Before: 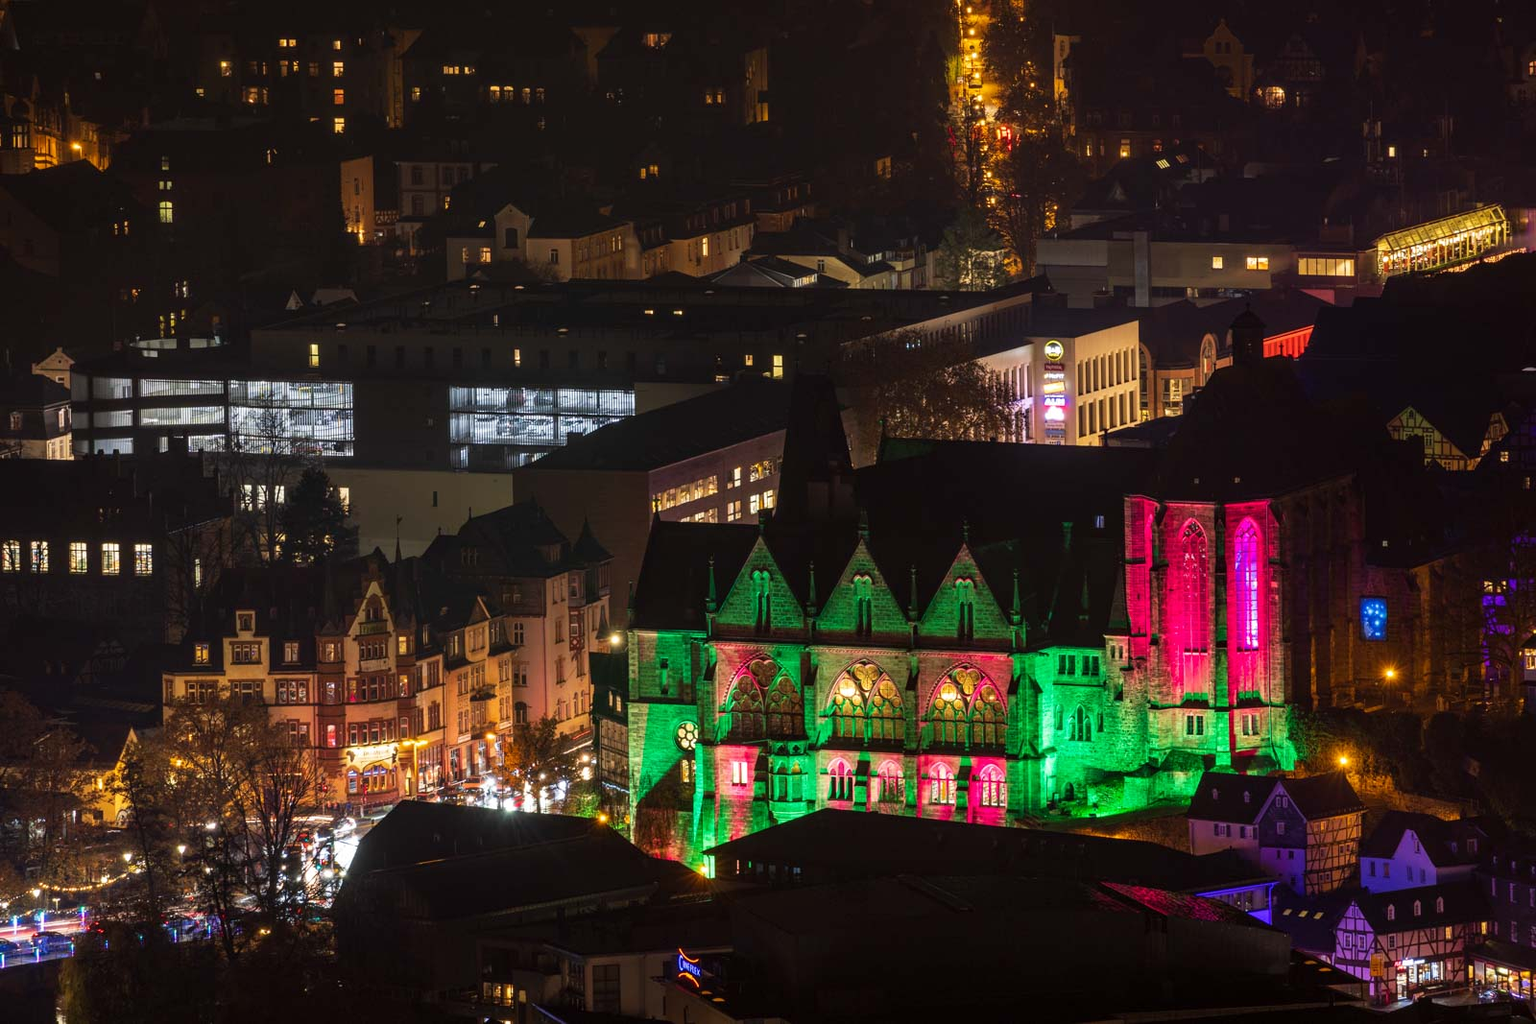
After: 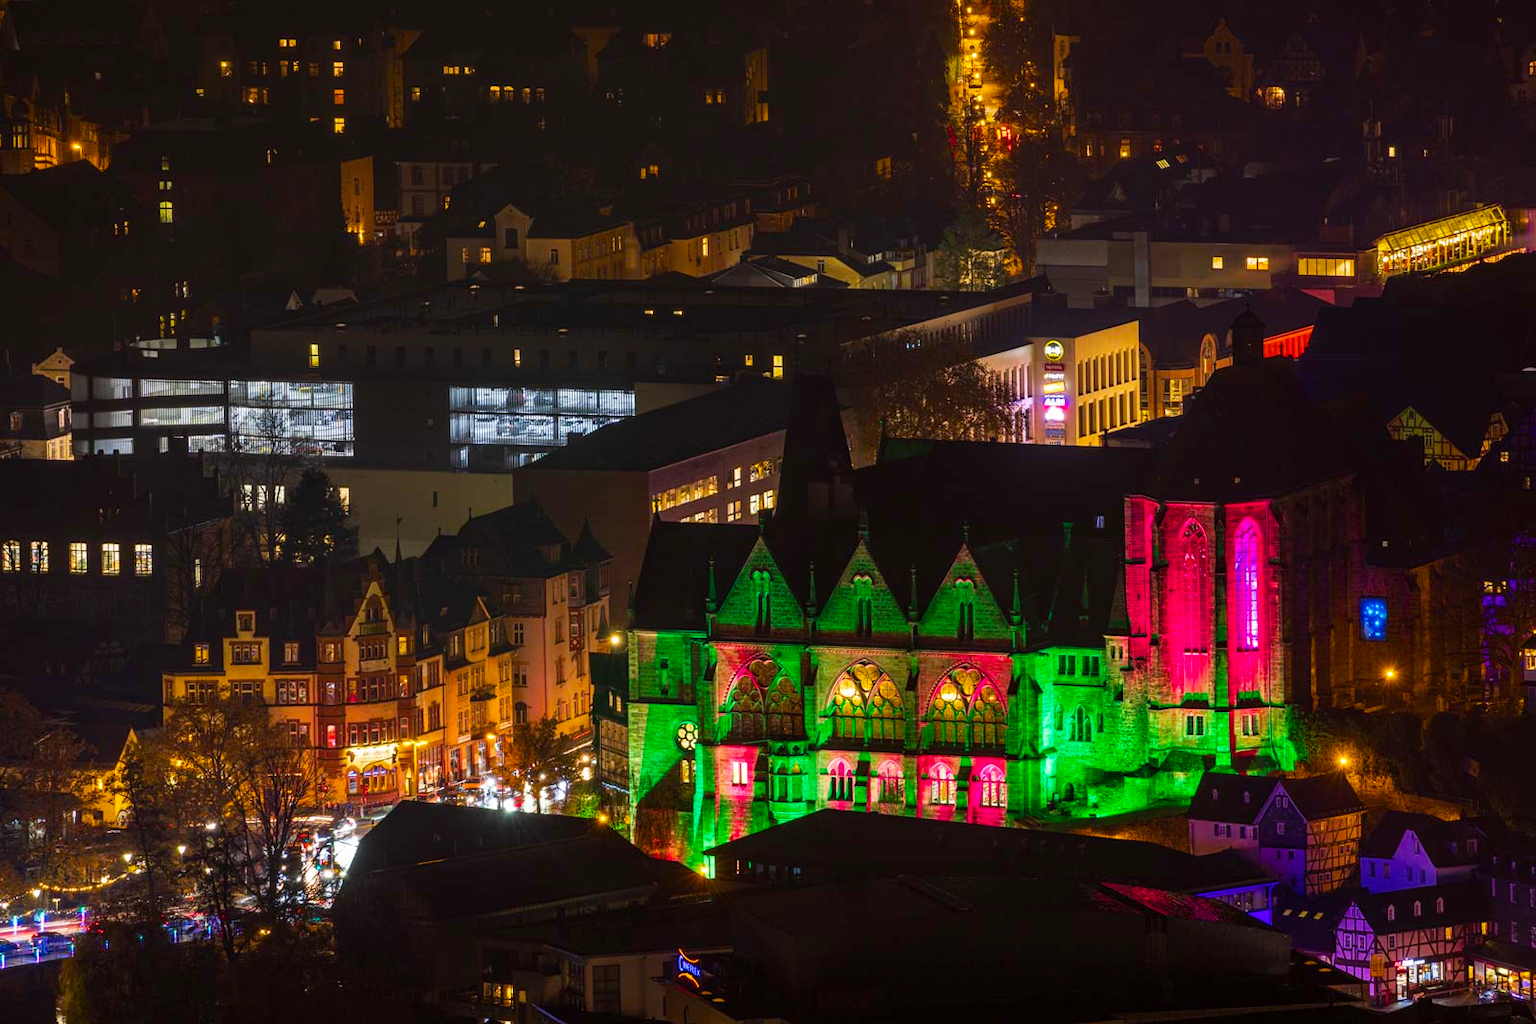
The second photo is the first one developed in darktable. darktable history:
color balance rgb: power › hue 328.22°, perceptual saturation grading › global saturation 29.466%, global vibrance 20%
